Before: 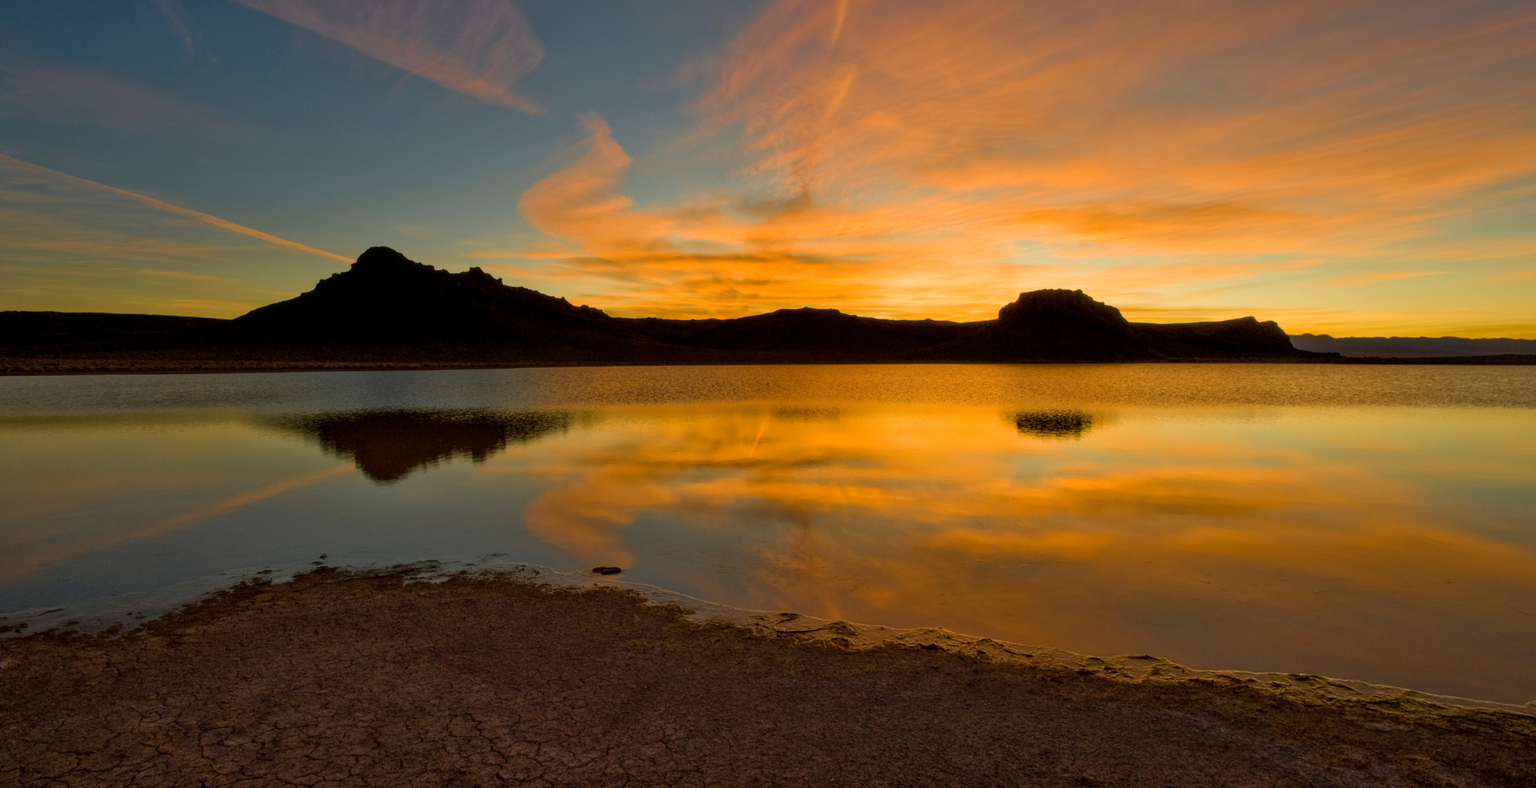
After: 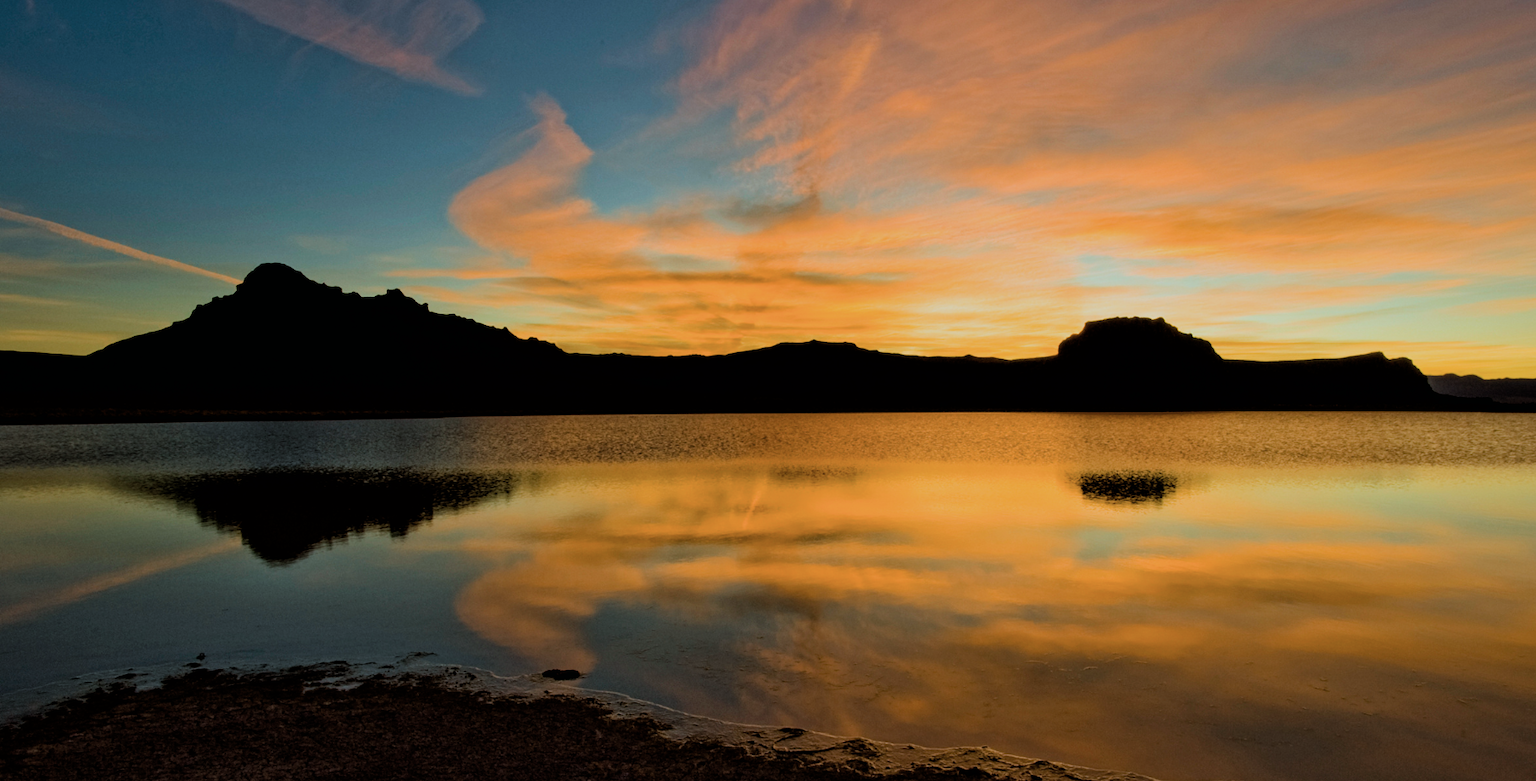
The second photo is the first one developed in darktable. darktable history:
haze removal: compatibility mode true, adaptive false
crop and rotate: left 10.77%, top 5.1%, right 10.41%, bottom 16.76%
filmic rgb: black relative exposure -5 EV, hardness 2.88, contrast 1.3, highlights saturation mix -10%
color correction: highlights a* -10.69, highlights b* -19.19
